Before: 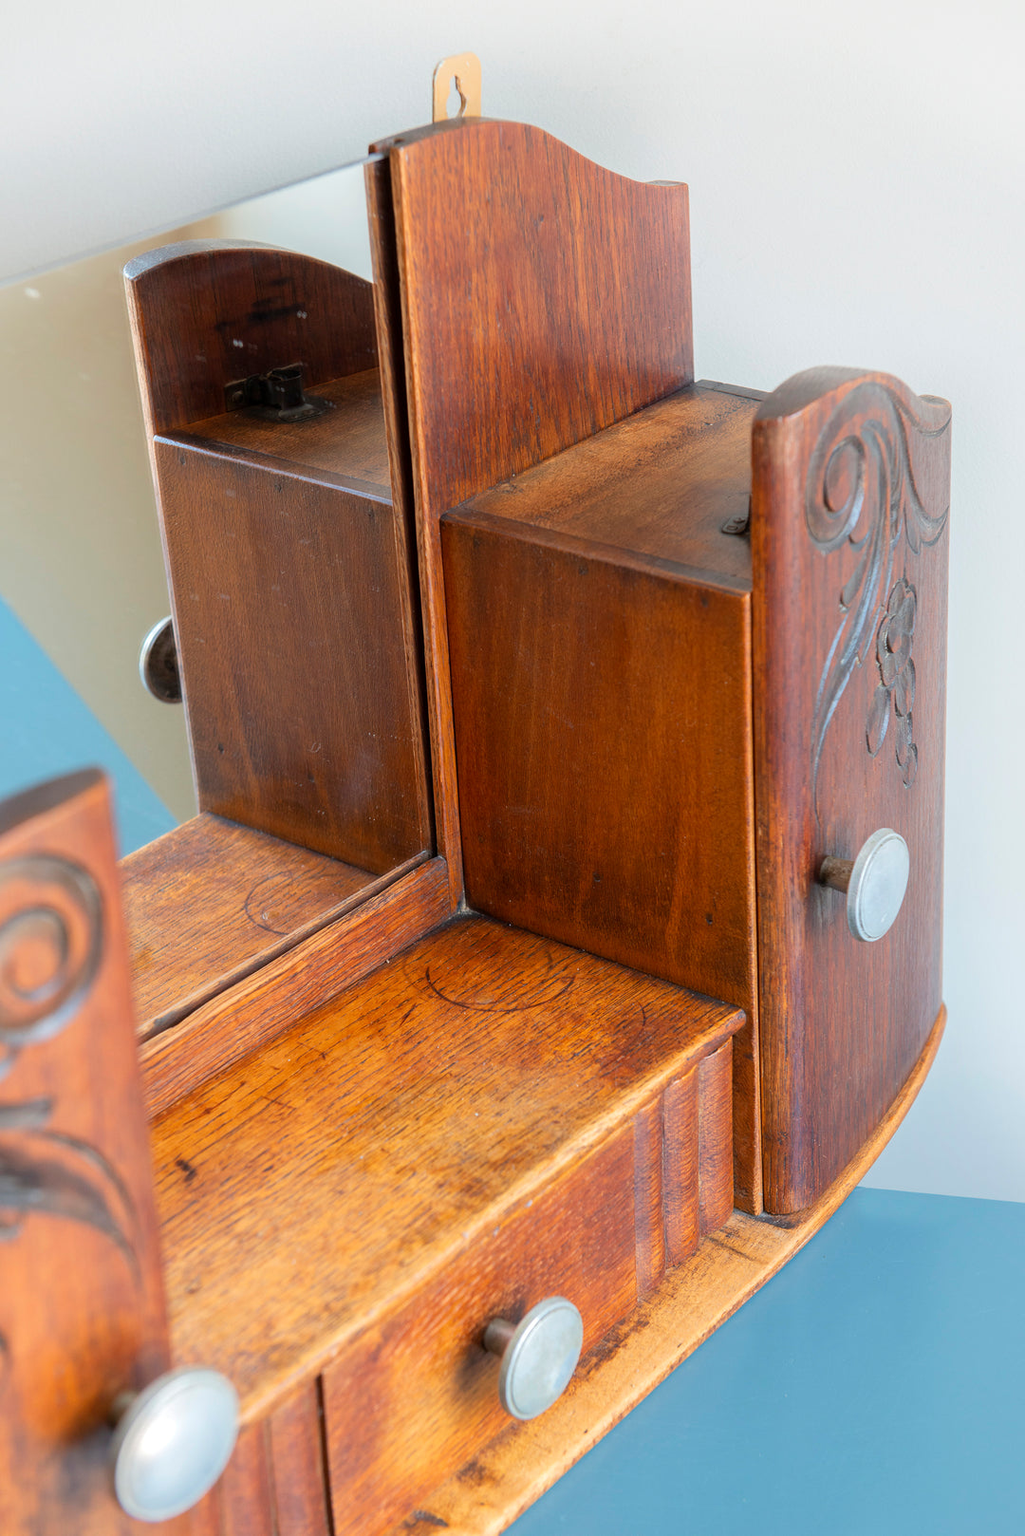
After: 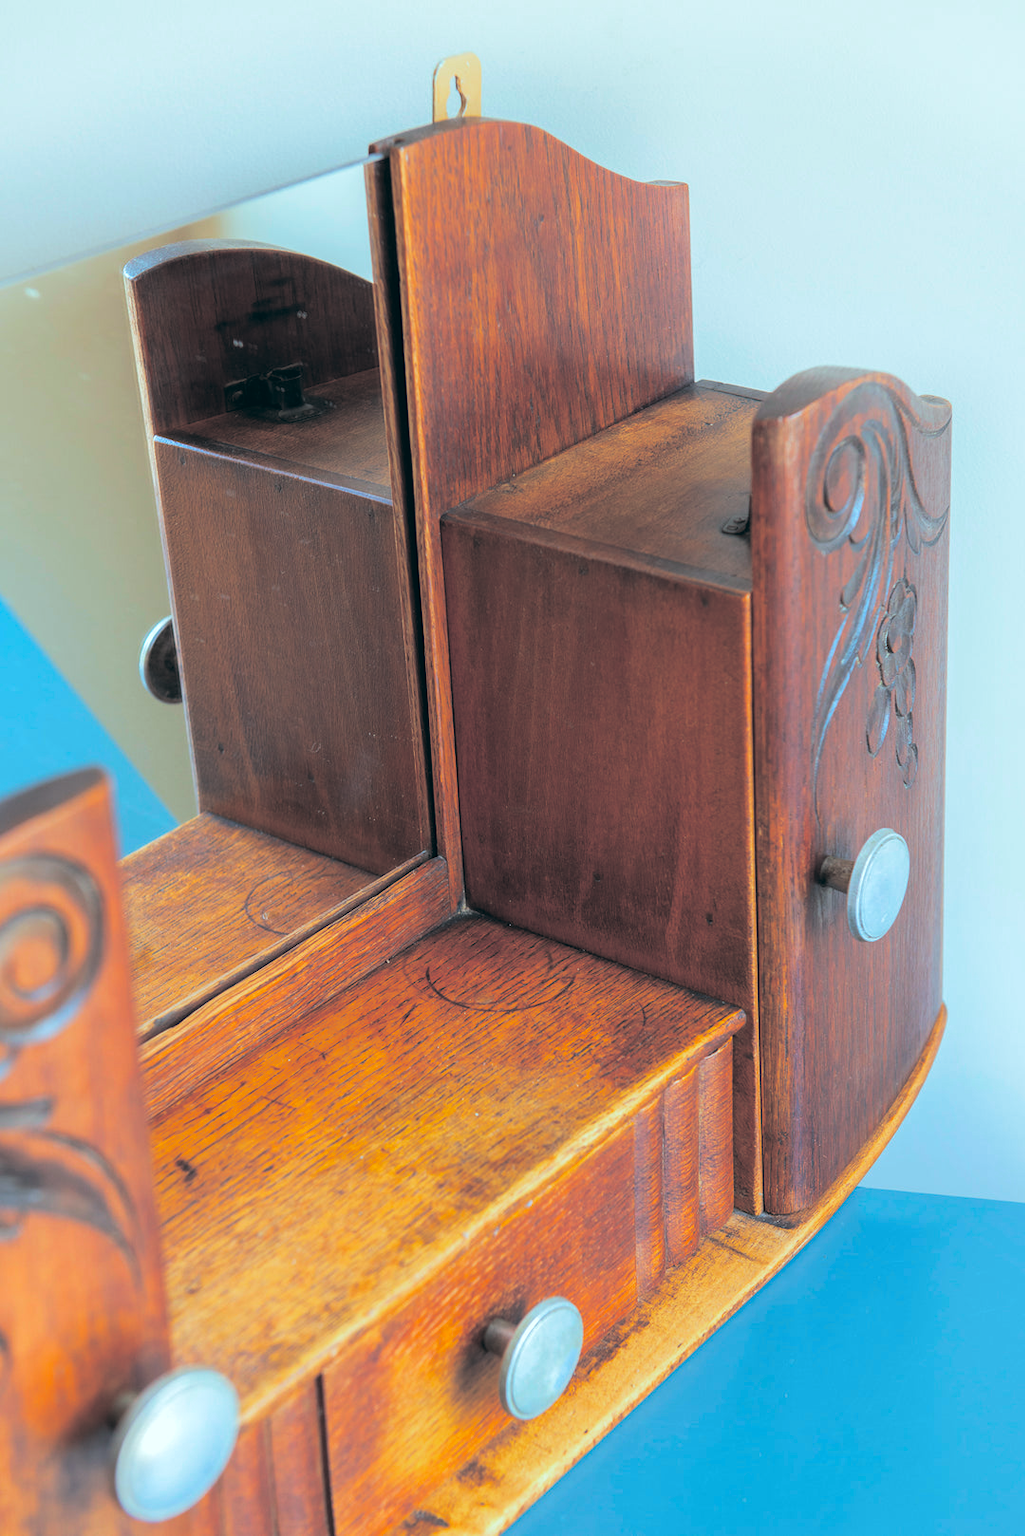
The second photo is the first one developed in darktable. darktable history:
color balance: lift [1.003, 0.993, 1.001, 1.007], gamma [1.018, 1.072, 0.959, 0.928], gain [0.974, 0.873, 1.031, 1.127]
split-toning: shadows › hue 201.6°, shadows › saturation 0.16, highlights › hue 50.4°, highlights › saturation 0.2, balance -49.9
color correction: saturation 1.32
